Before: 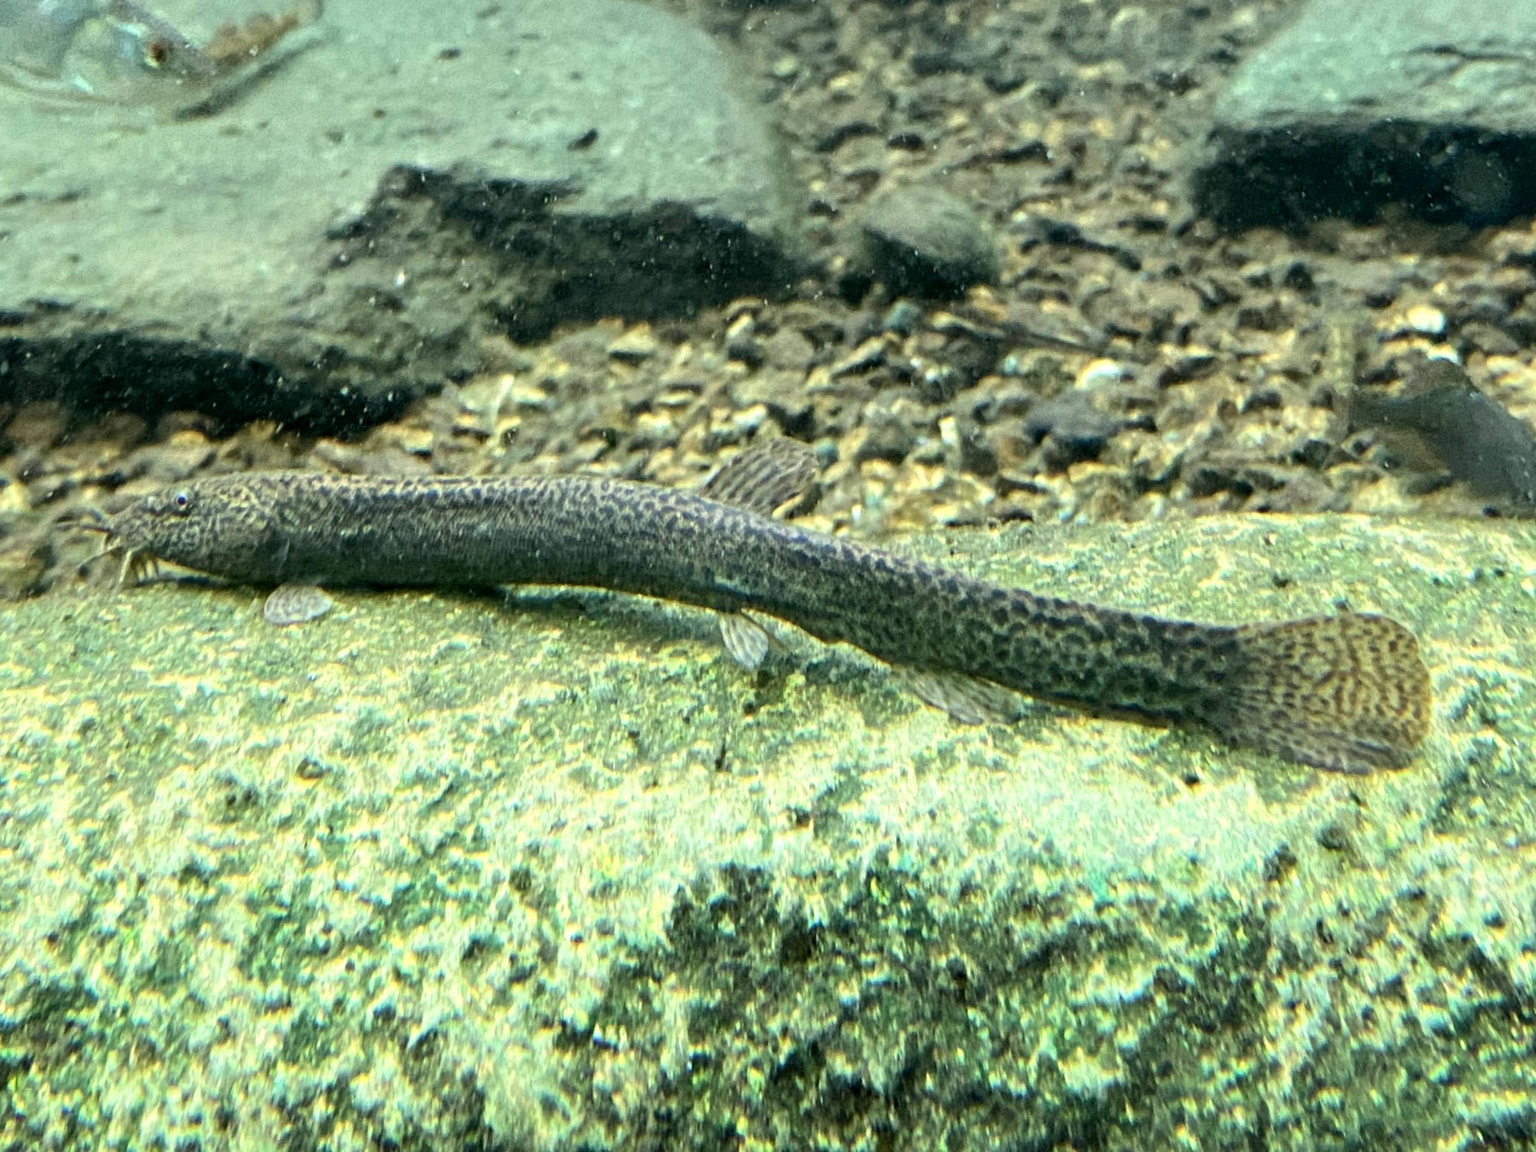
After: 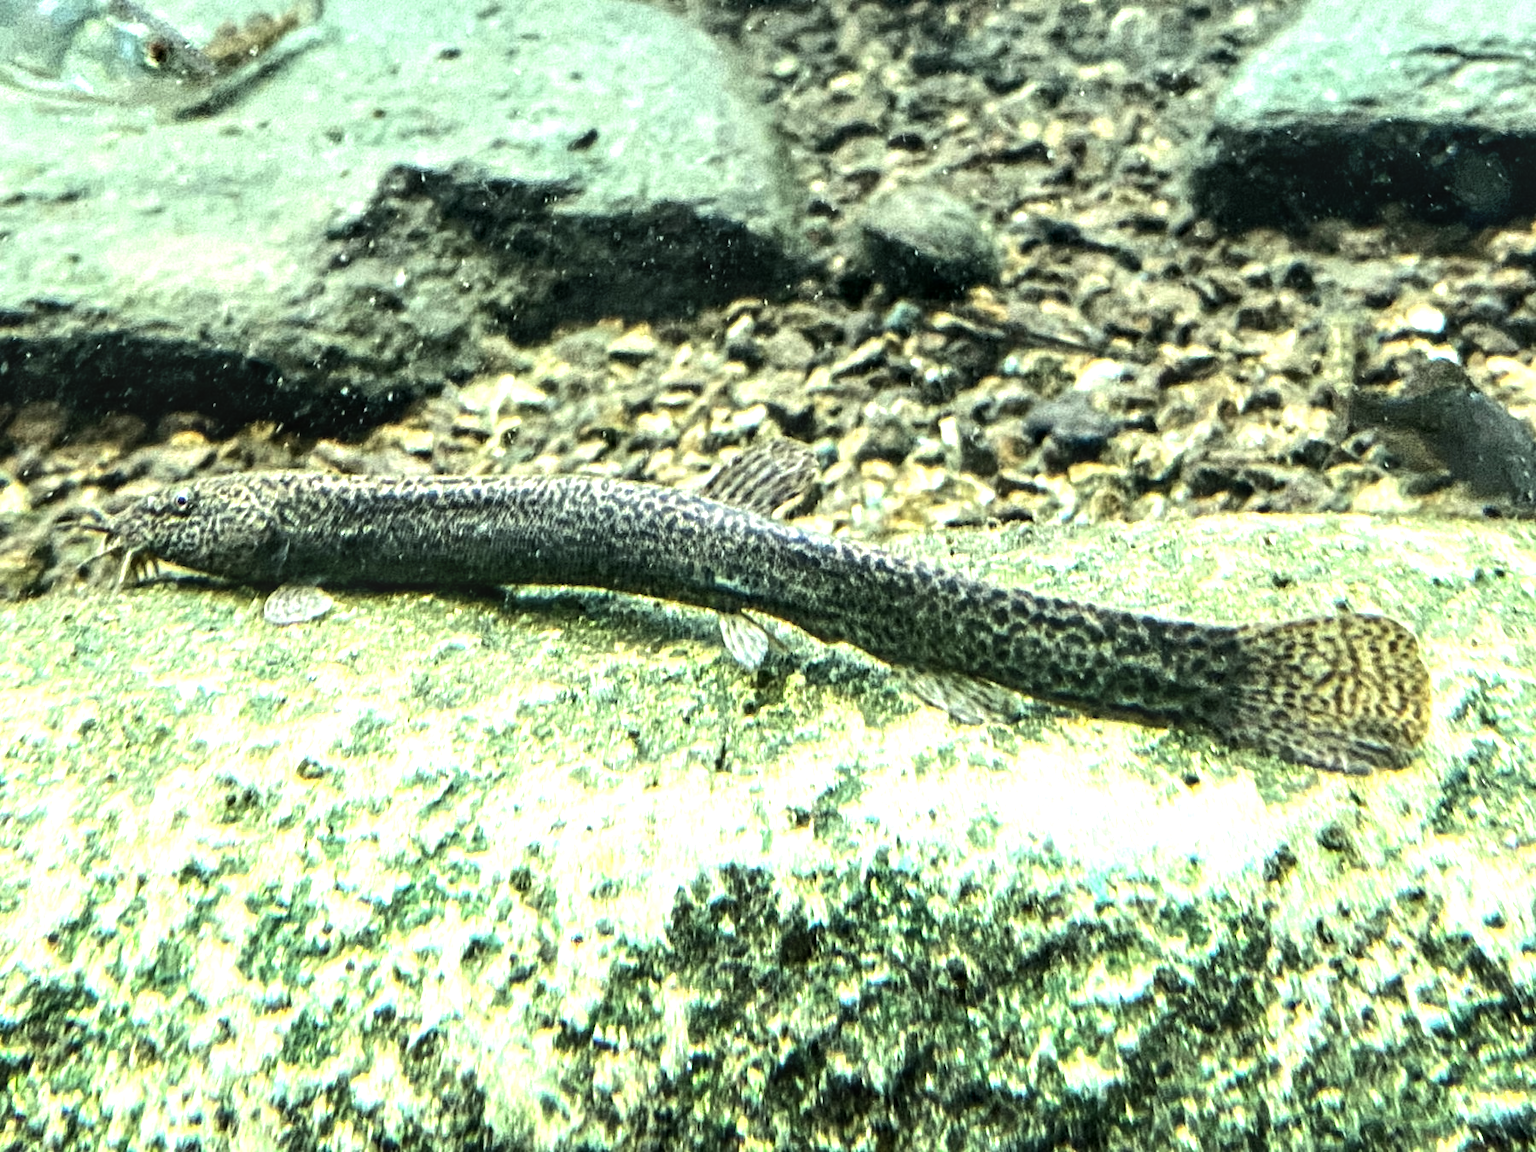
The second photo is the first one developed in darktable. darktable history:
local contrast: detail 130%
tone equalizer: -8 EV -1.08 EV, -7 EV -1.01 EV, -6 EV -0.867 EV, -5 EV -0.578 EV, -3 EV 0.578 EV, -2 EV 0.867 EV, -1 EV 1.01 EV, +0 EV 1.08 EV, edges refinement/feathering 500, mask exposure compensation -1.57 EV, preserve details no
